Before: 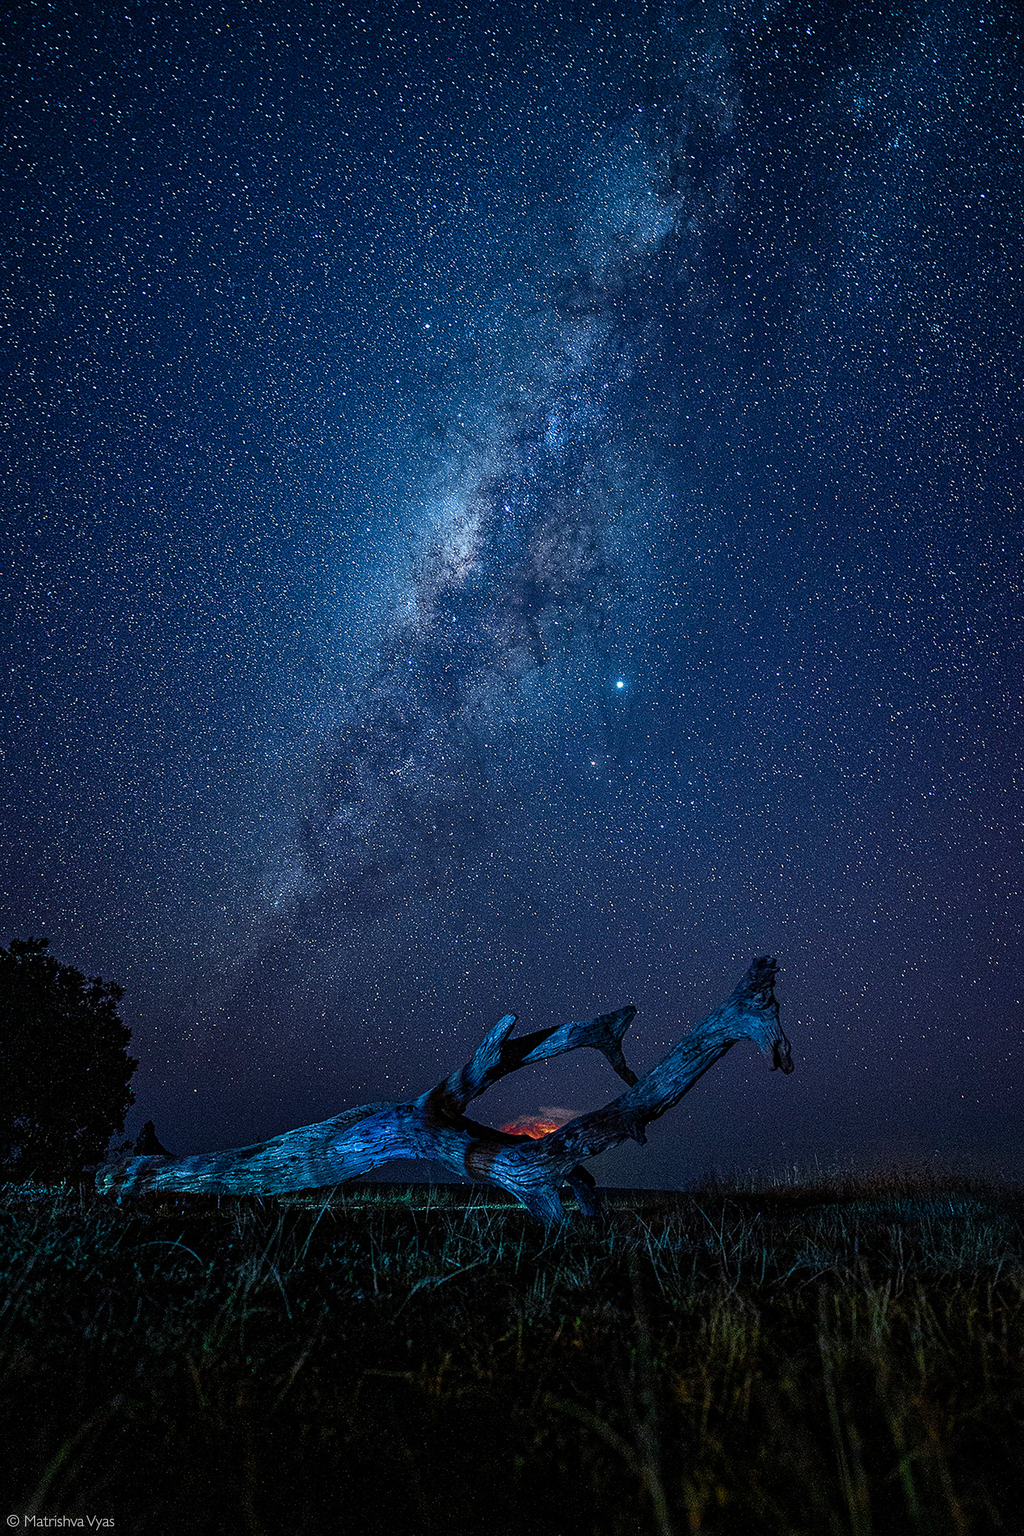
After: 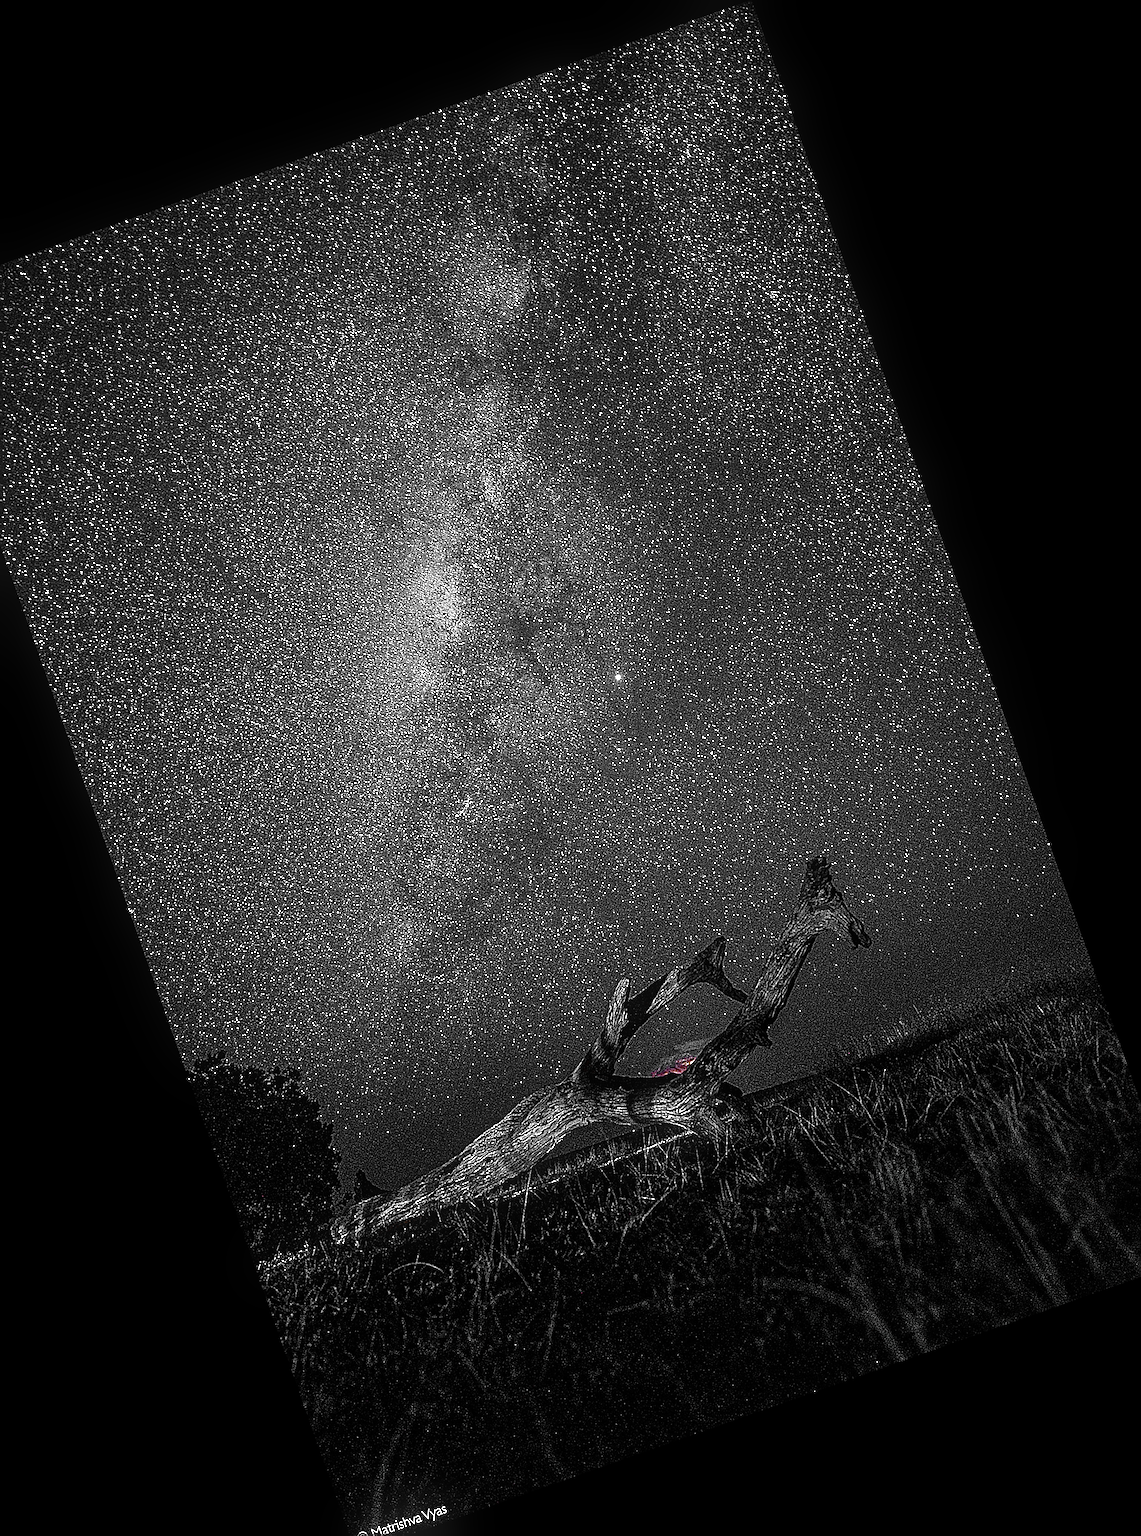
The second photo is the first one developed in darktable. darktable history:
color zones: curves: ch0 [(0, 0.497) (0.096, 0.361) (0.221, 0.538) (0.429, 0.5) (0.571, 0.5) (0.714, 0.5) (0.857, 0.5) (1, 0.497)]; ch1 [(0, 0.5) (0.143, 0.5) (0.257, -0.002) (0.429, 0.04) (0.571, -0.001) (0.714, -0.015) (0.857, 0.024) (1, 0.5)]
crop and rotate: angle 19.43°, left 6.812%, right 4.125%, bottom 1.087%
levels: levels [0, 0.492, 0.984]
white balance: red 0.766, blue 1.537
bloom: size 9%, threshold 100%, strength 7%
sharpen: amount 2
color balance rgb: shadows lift › chroma 1%, shadows lift › hue 113°, highlights gain › chroma 0.2%, highlights gain › hue 333°, perceptual saturation grading › global saturation 20%, perceptual saturation grading › highlights -50%, perceptual saturation grading › shadows 25%, contrast -10%
